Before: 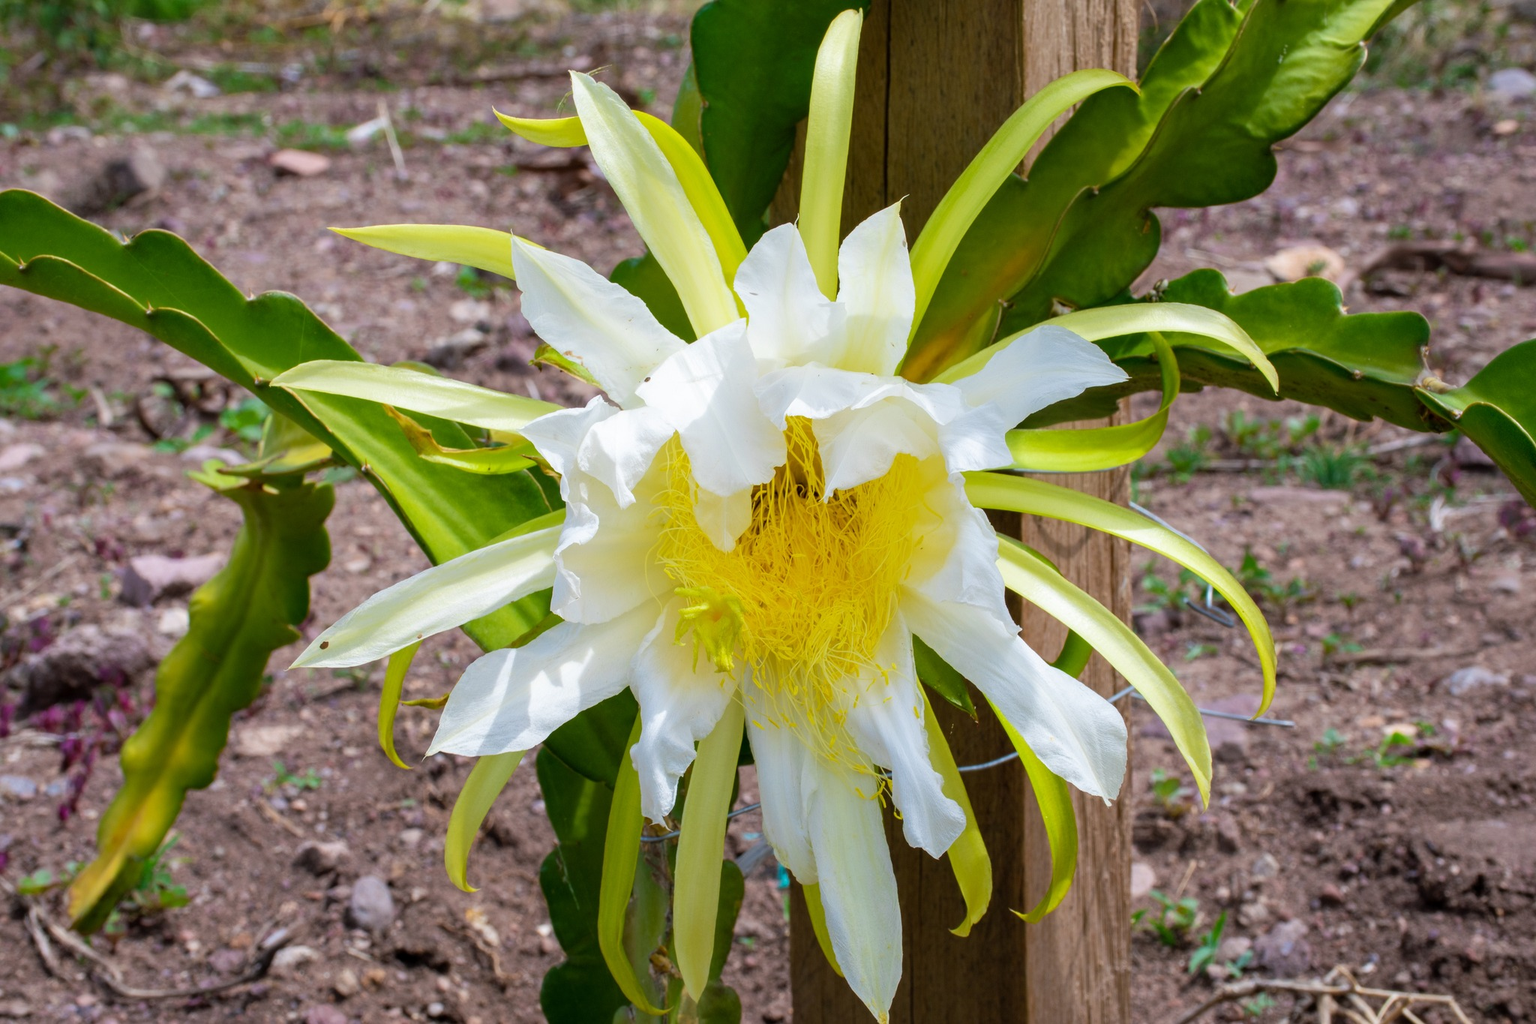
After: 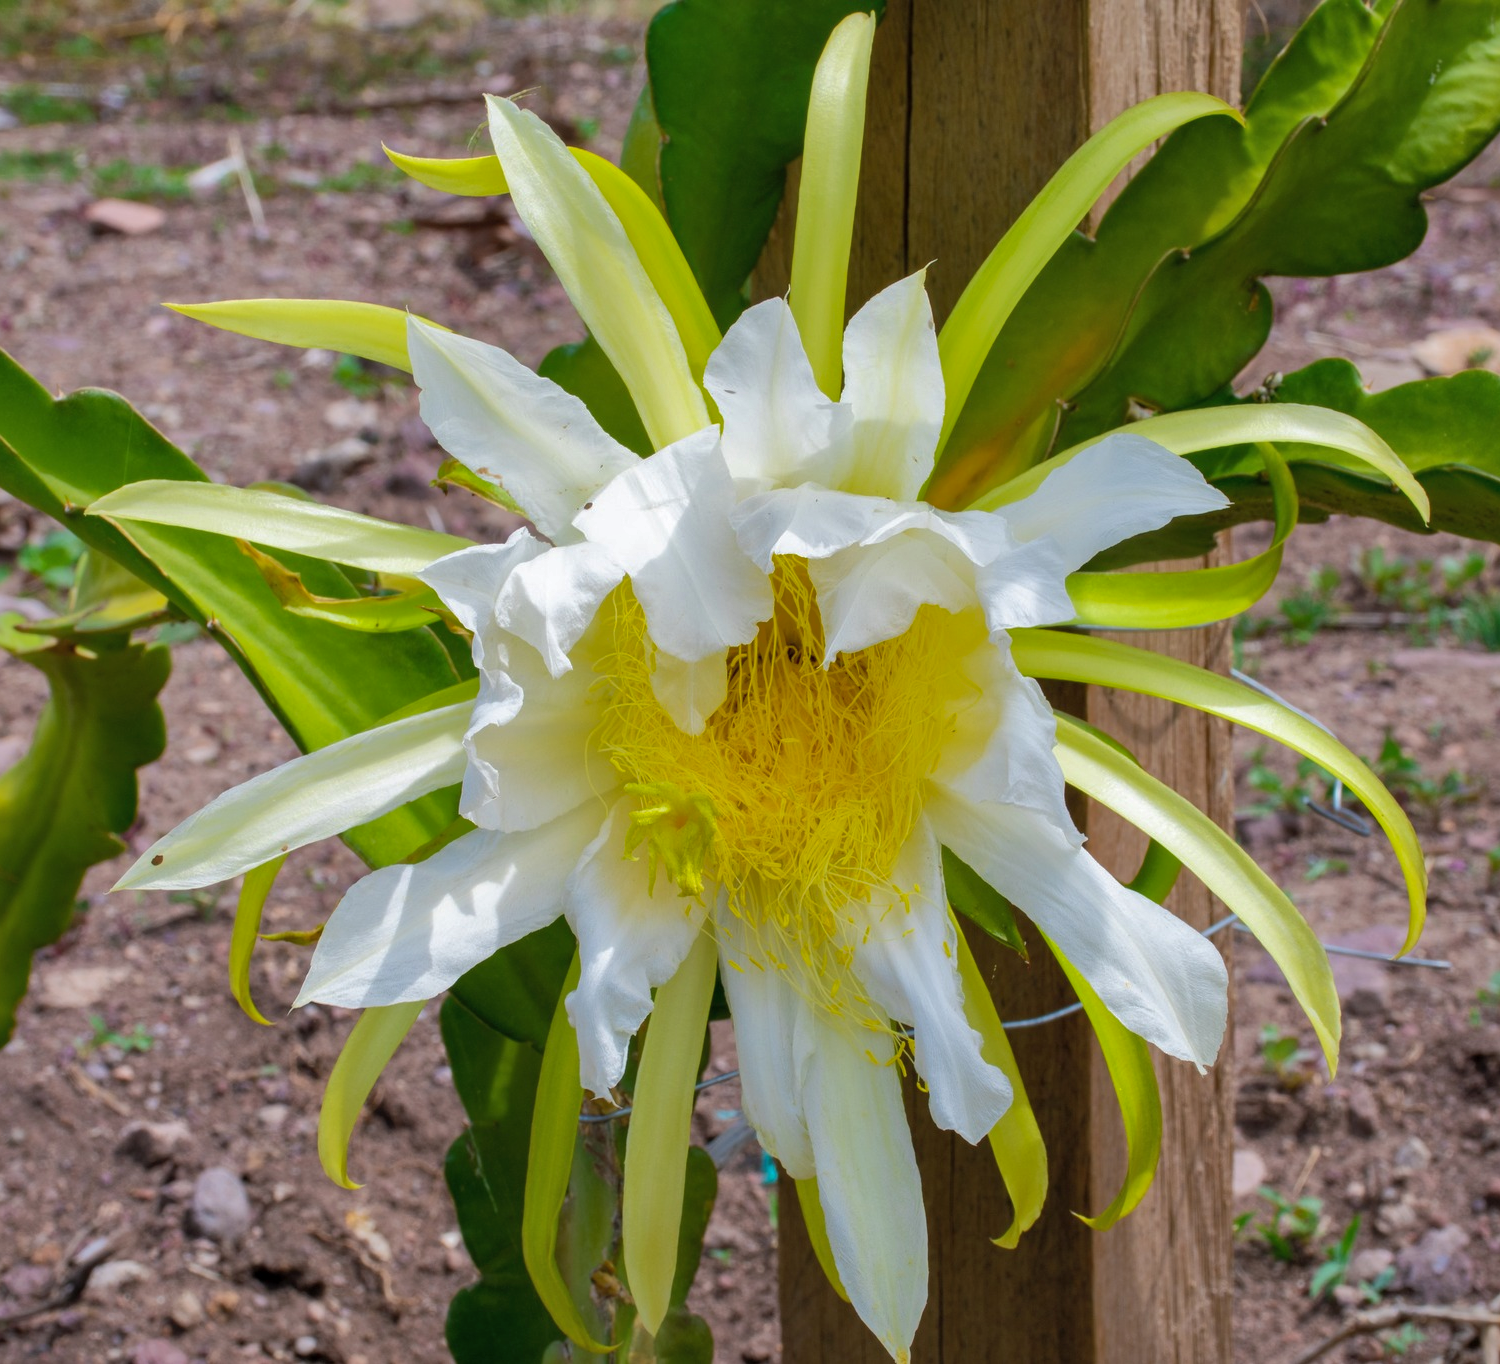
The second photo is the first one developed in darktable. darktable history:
shadows and highlights: shadows 40, highlights -60
crop: left 13.443%, right 13.31%
